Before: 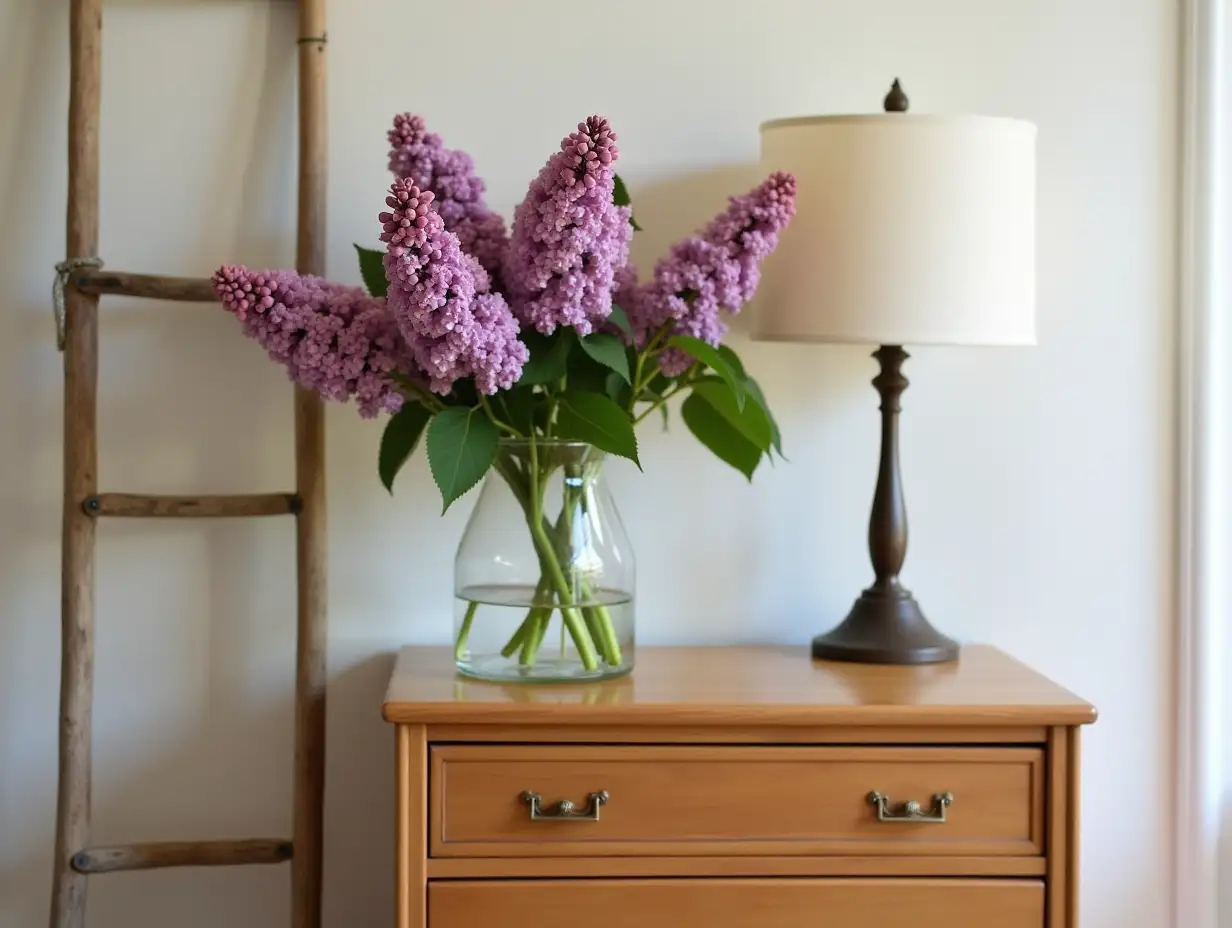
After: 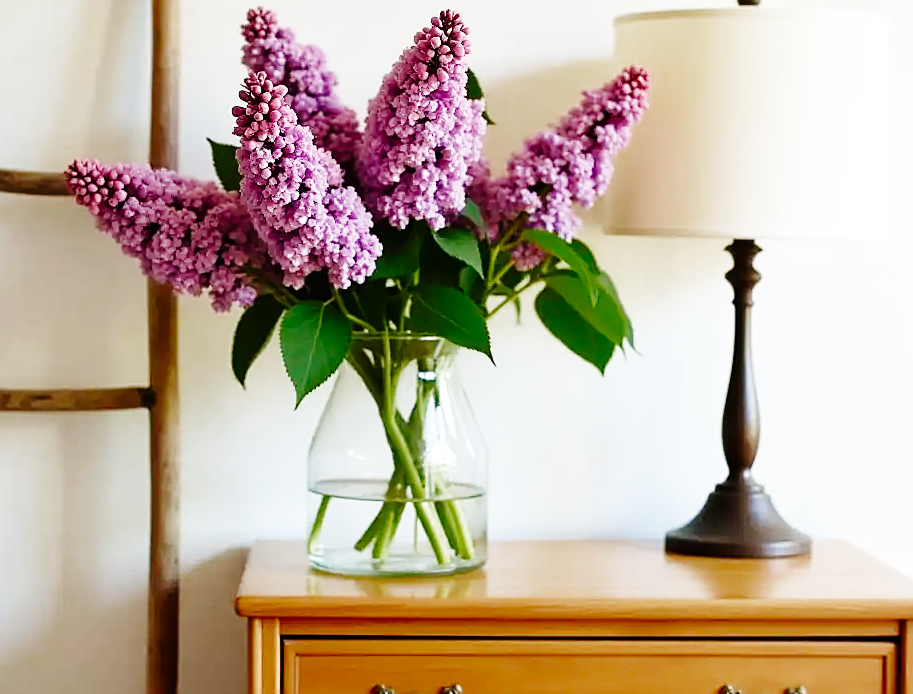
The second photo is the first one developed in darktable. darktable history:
color zones: curves: ch0 [(0, 0.425) (0.143, 0.422) (0.286, 0.42) (0.429, 0.419) (0.571, 0.419) (0.714, 0.42) (0.857, 0.422) (1, 0.425)]
base curve: curves: ch0 [(0, 0) (0, 0) (0.002, 0.001) (0.008, 0.003) (0.019, 0.011) (0.037, 0.037) (0.064, 0.11) (0.102, 0.232) (0.152, 0.379) (0.216, 0.524) (0.296, 0.665) (0.394, 0.789) (0.512, 0.881) (0.651, 0.945) (0.813, 0.986) (1, 1)], preserve colors none
sharpen: on, module defaults
crop and rotate: left 12.01%, top 11.453%, right 13.803%, bottom 13.658%
